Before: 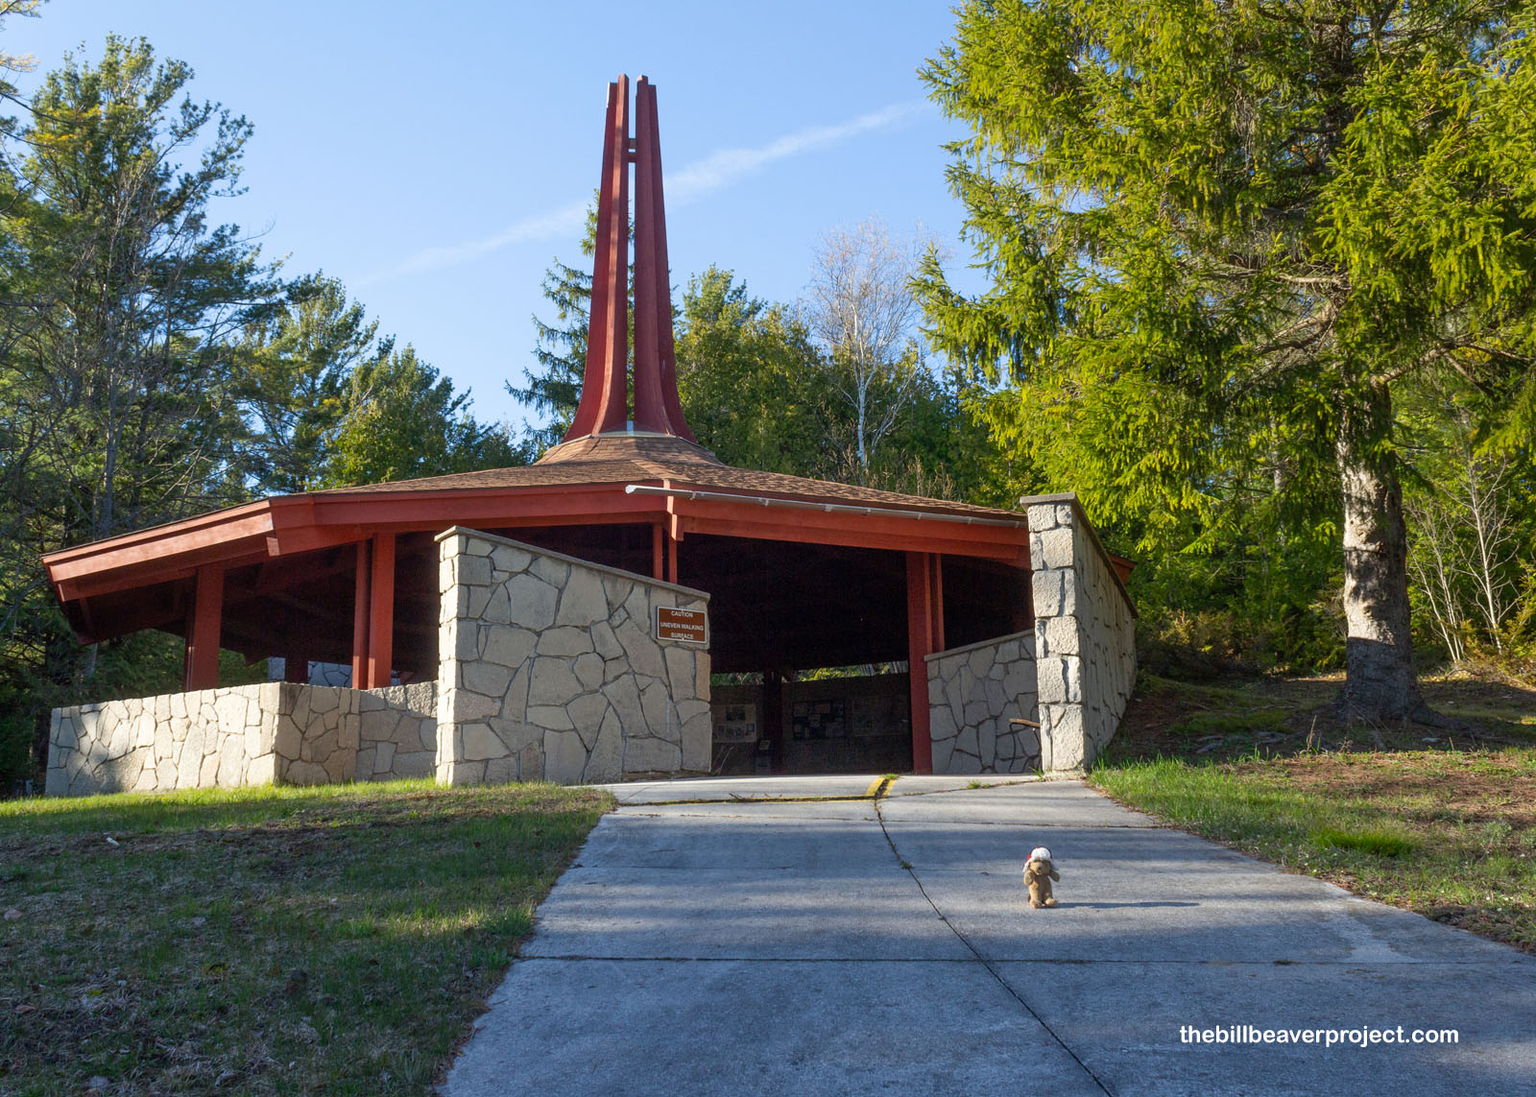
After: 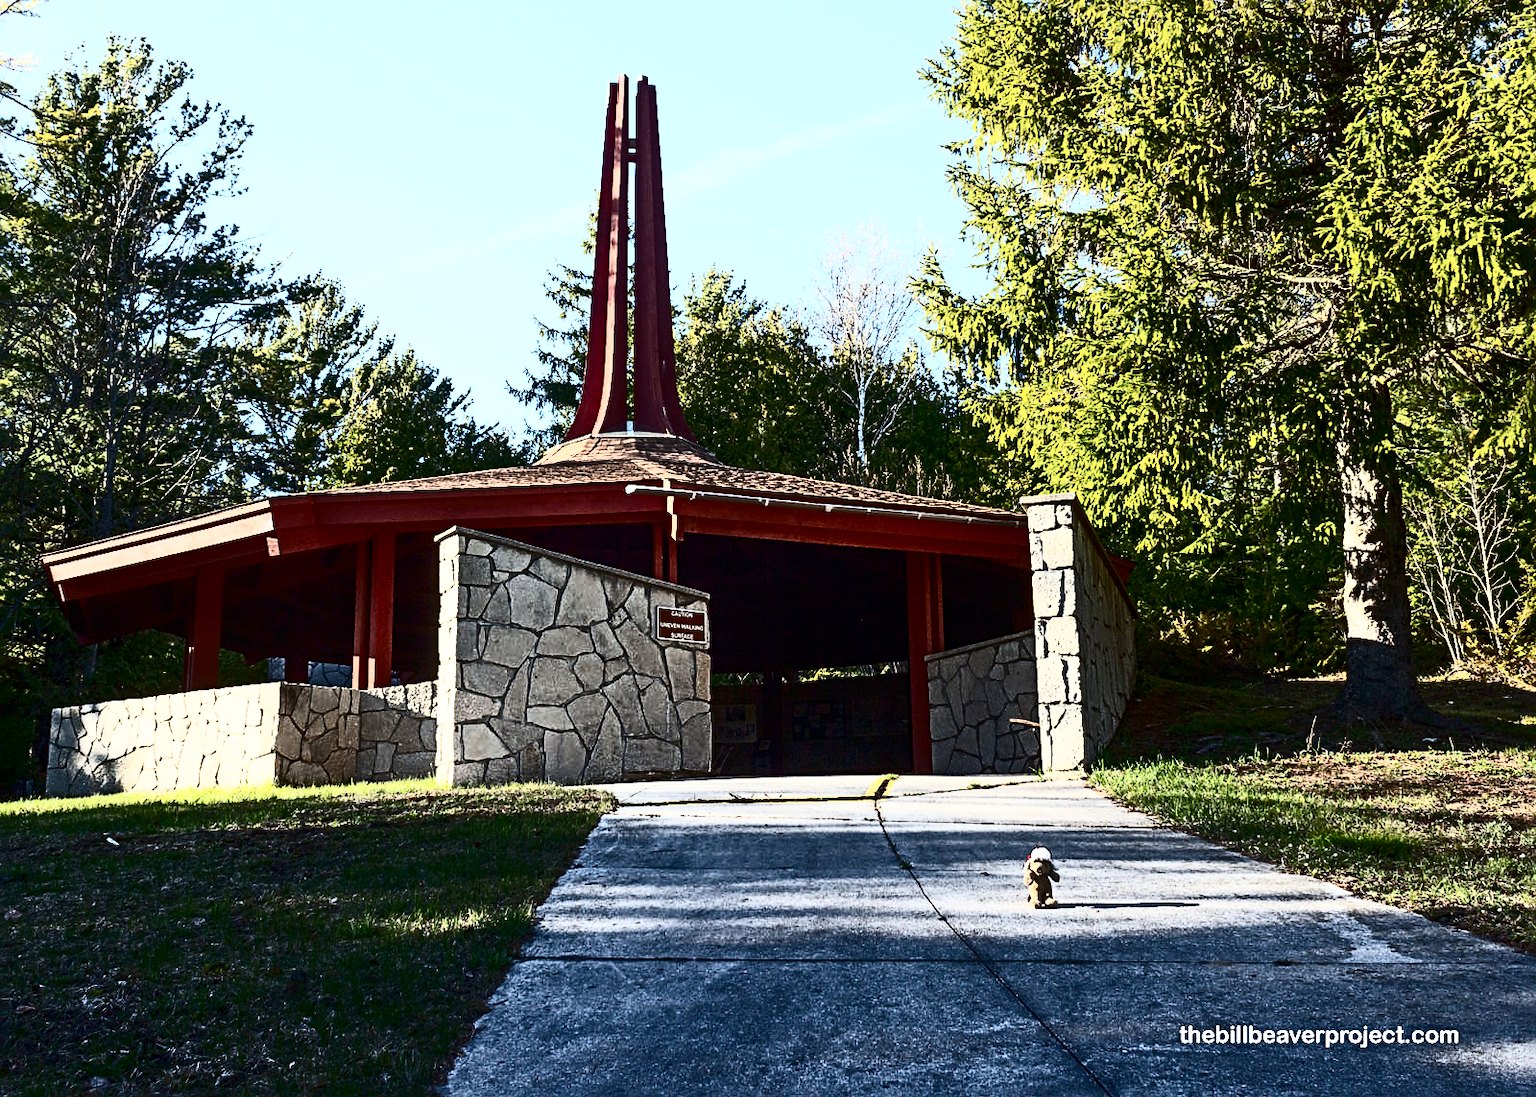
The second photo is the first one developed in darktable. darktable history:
sharpen: radius 3.979
contrast brightness saturation: contrast 0.943, brightness 0.192
